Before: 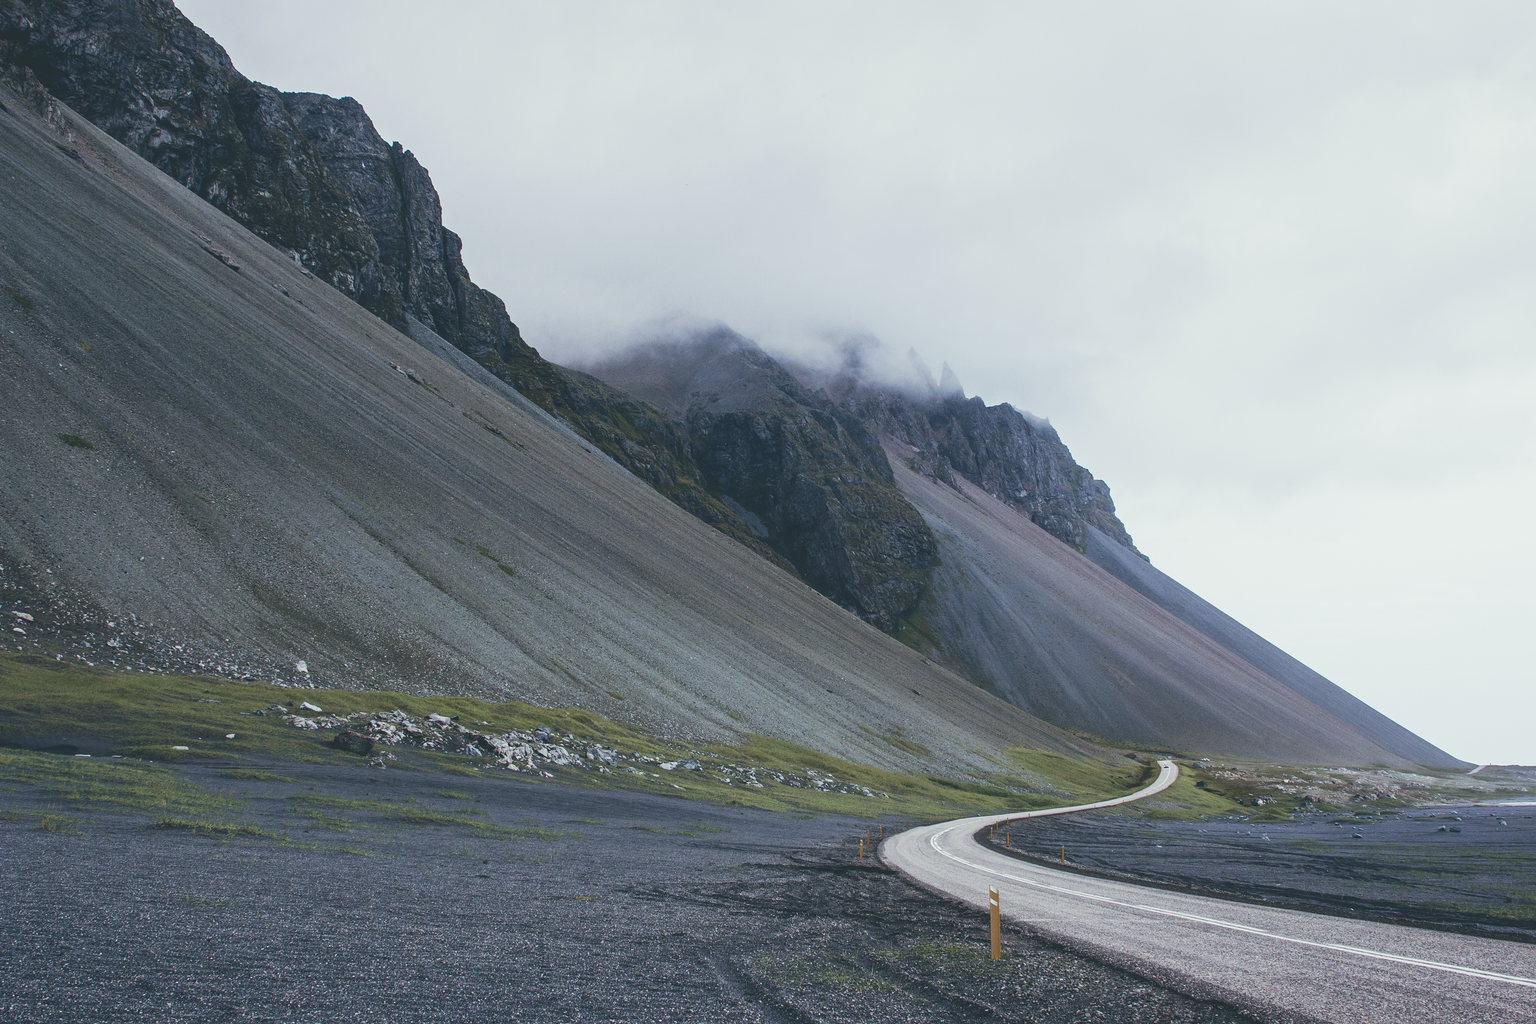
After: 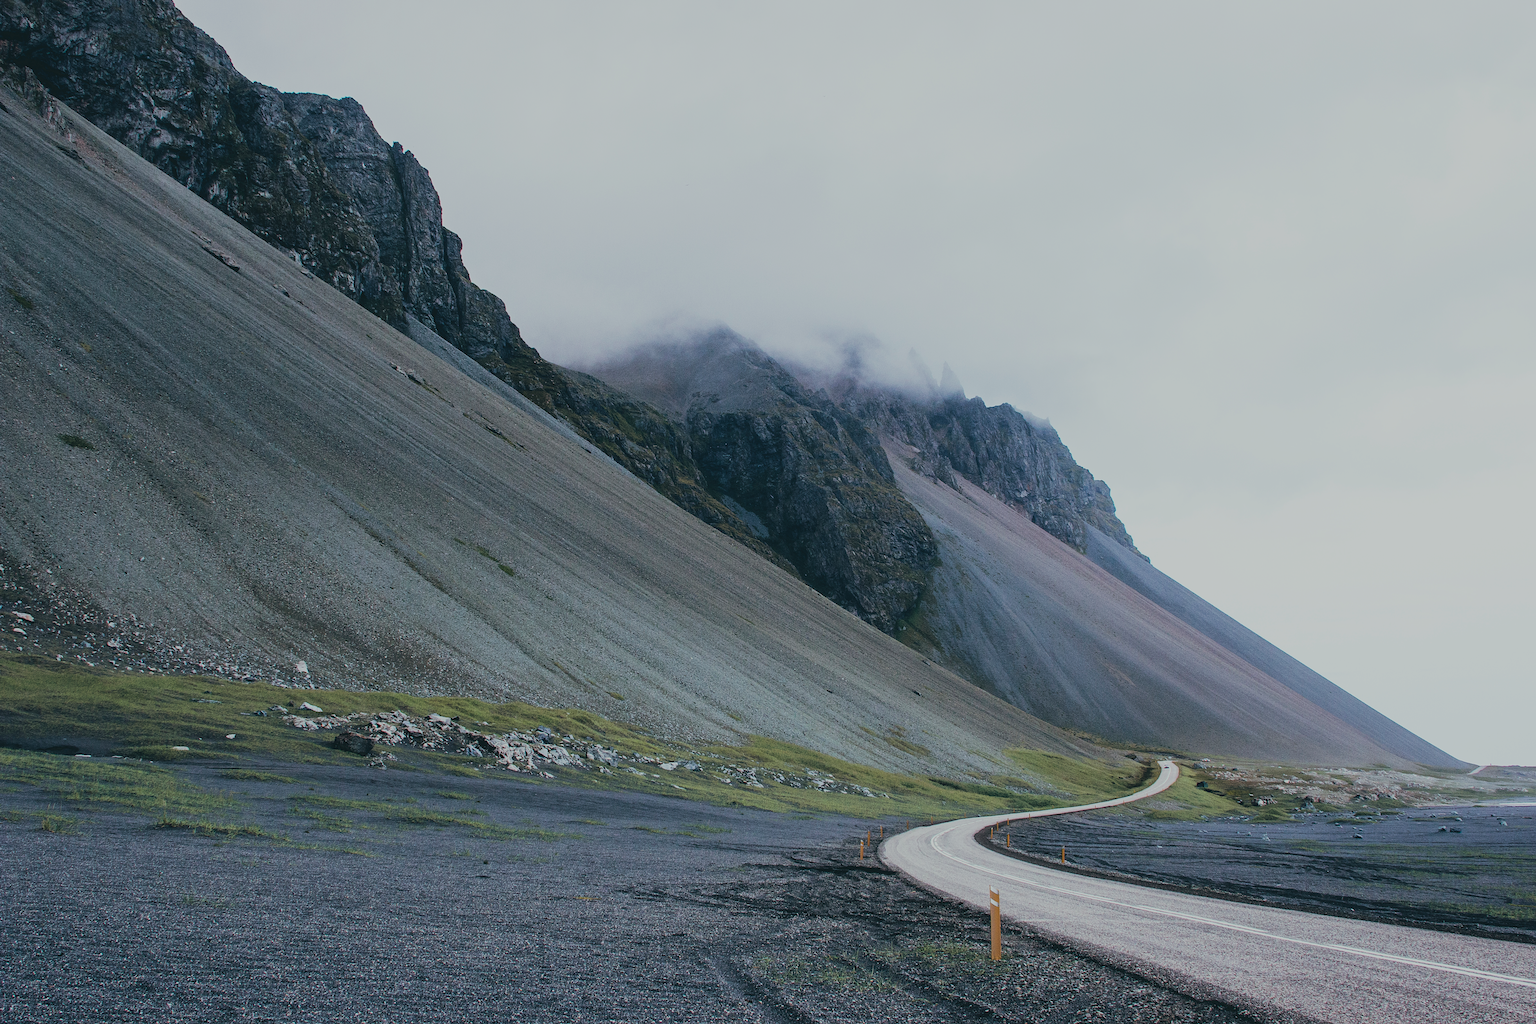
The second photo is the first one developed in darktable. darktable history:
filmic rgb: black relative exposure -6.82 EV, white relative exposure 5.89 EV, hardness 2.71
sharpen: amount 0.2
exposure: compensate highlight preservation false
